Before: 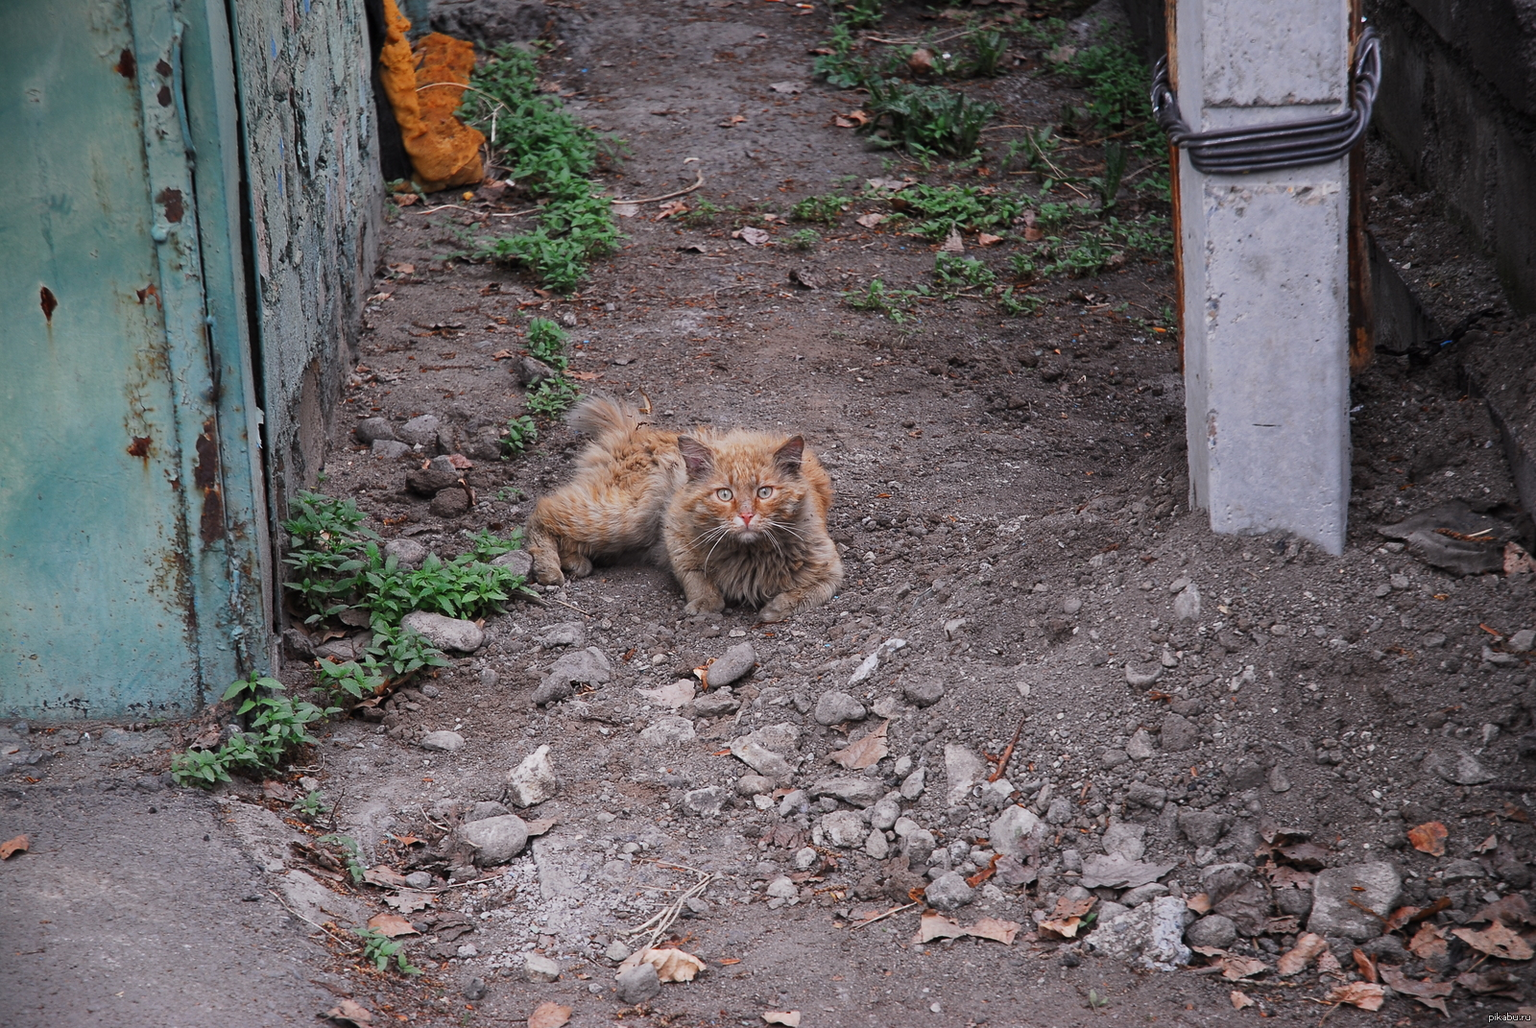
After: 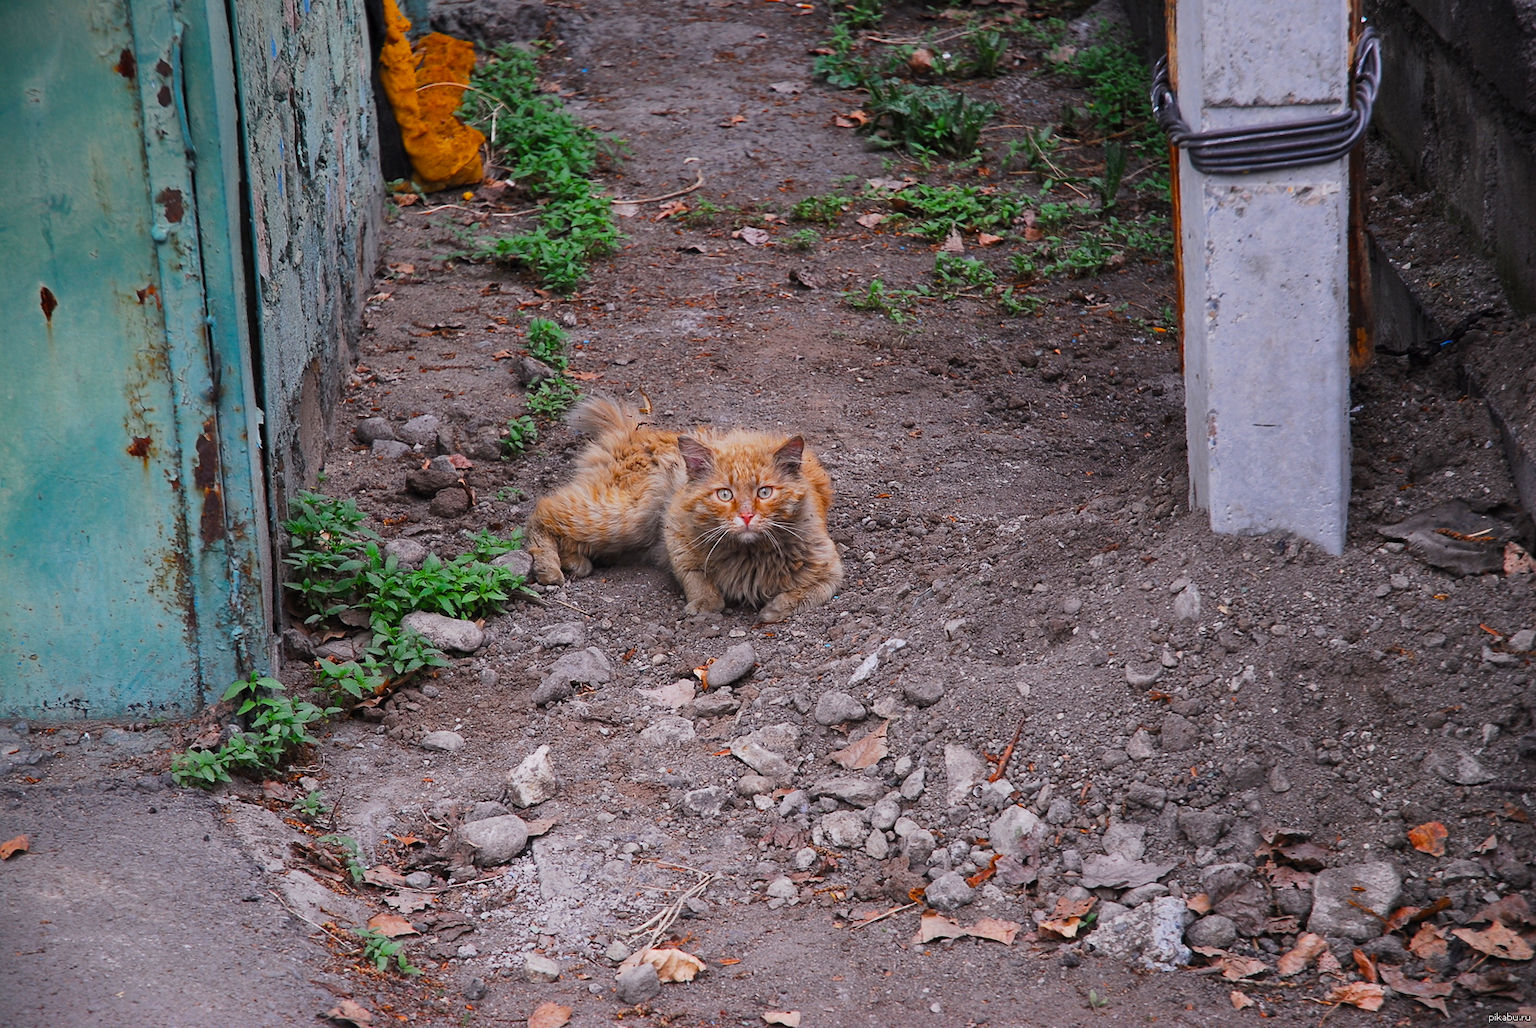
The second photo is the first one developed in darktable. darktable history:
color balance rgb: linear chroma grading › global chroma 15%, perceptual saturation grading › global saturation 30%
shadows and highlights: shadows 37.27, highlights -28.18, soften with gaussian
